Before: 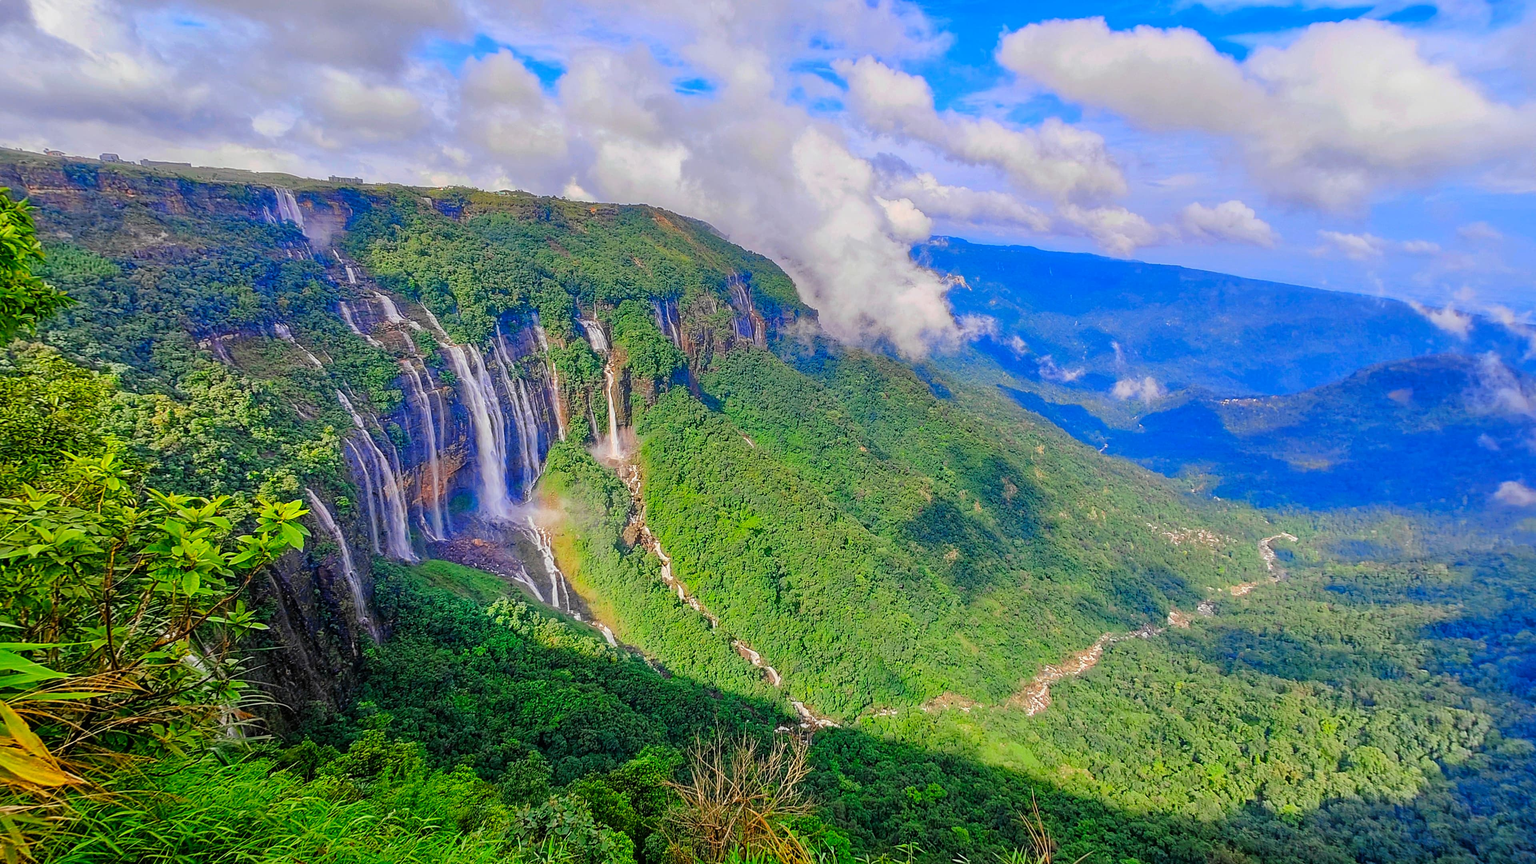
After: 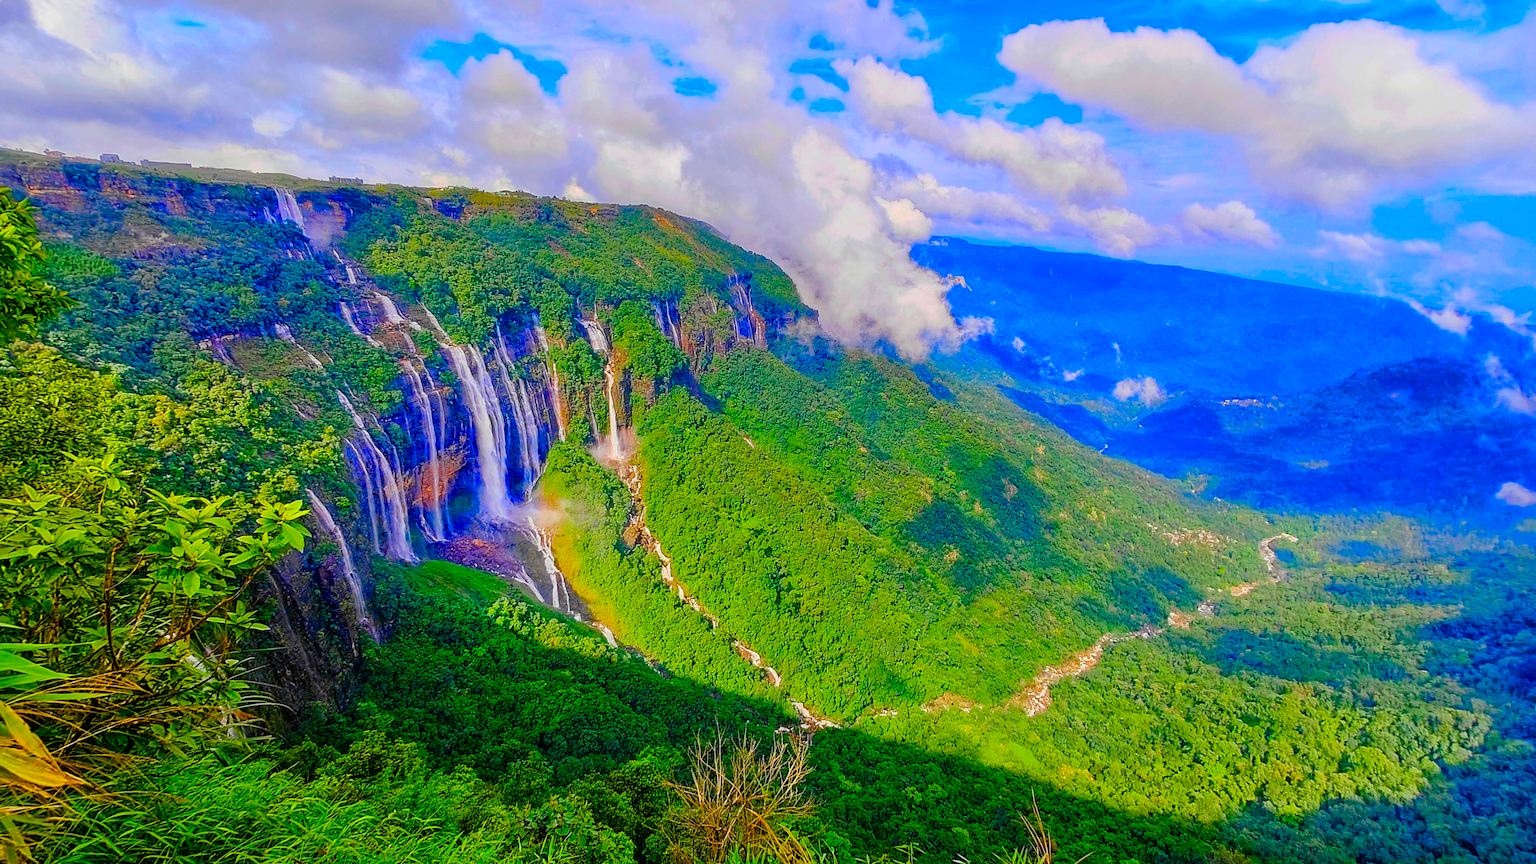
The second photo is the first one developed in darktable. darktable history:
color balance rgb: shadows lift › hue 87.54°, power › hue 62.42°, linear chroma grading › global chroma 40.492%, perceptual saturation grading › global saturation 20%, perceptual saturation grading › highlights -25.107%, perceptual saturation grading › shadows 49.413%, global vibrance 14.211%
